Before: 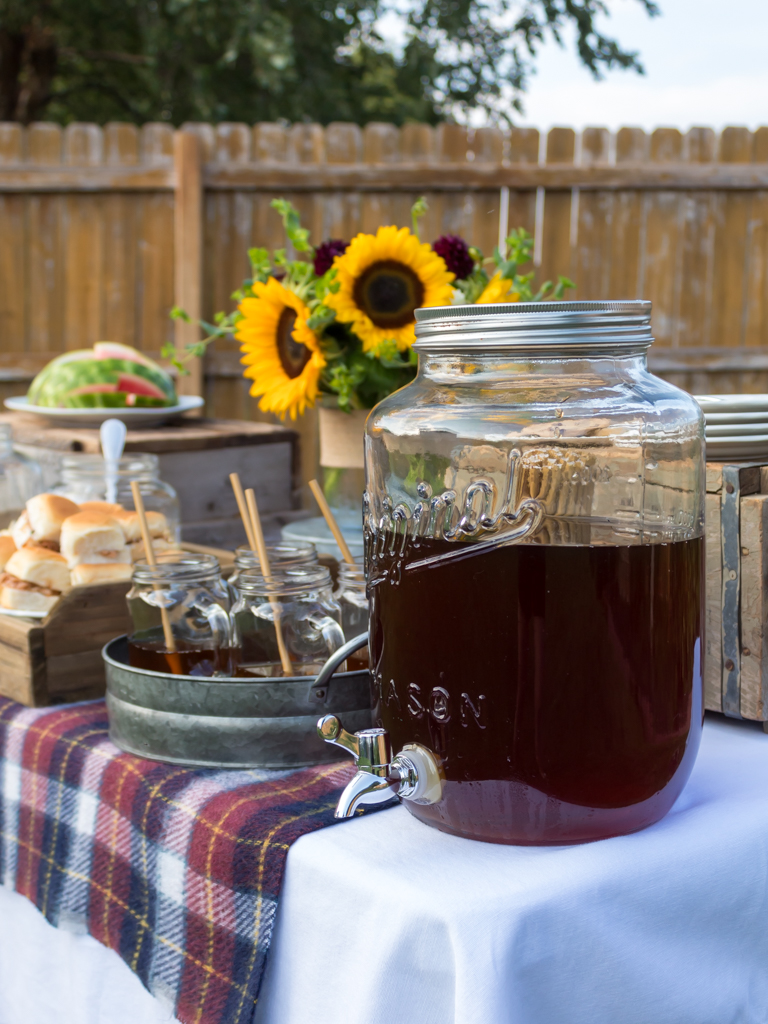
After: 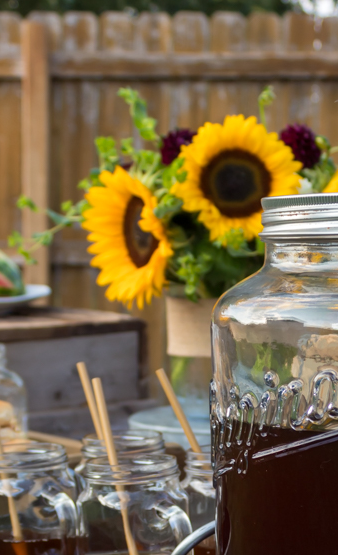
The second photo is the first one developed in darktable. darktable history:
crop: left 19.998%, top 10.889%, right 35.864%, bottom 34.84%
